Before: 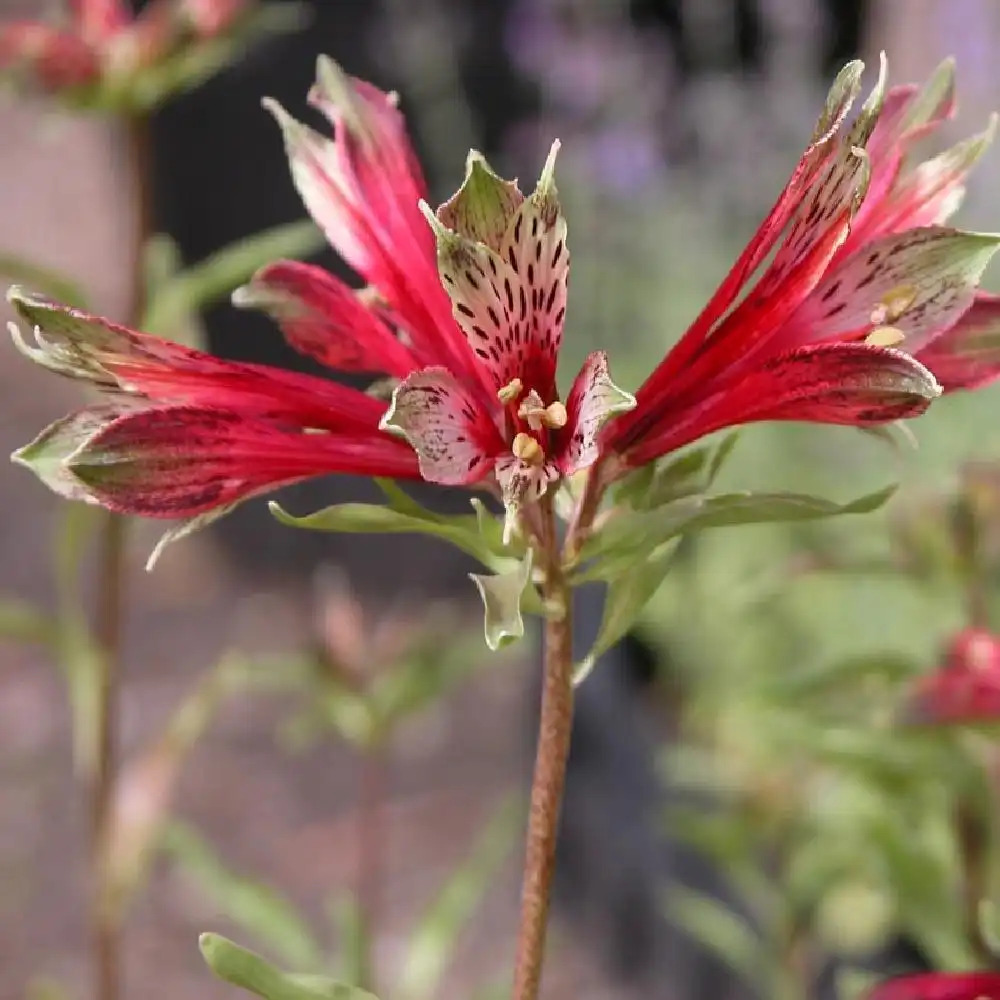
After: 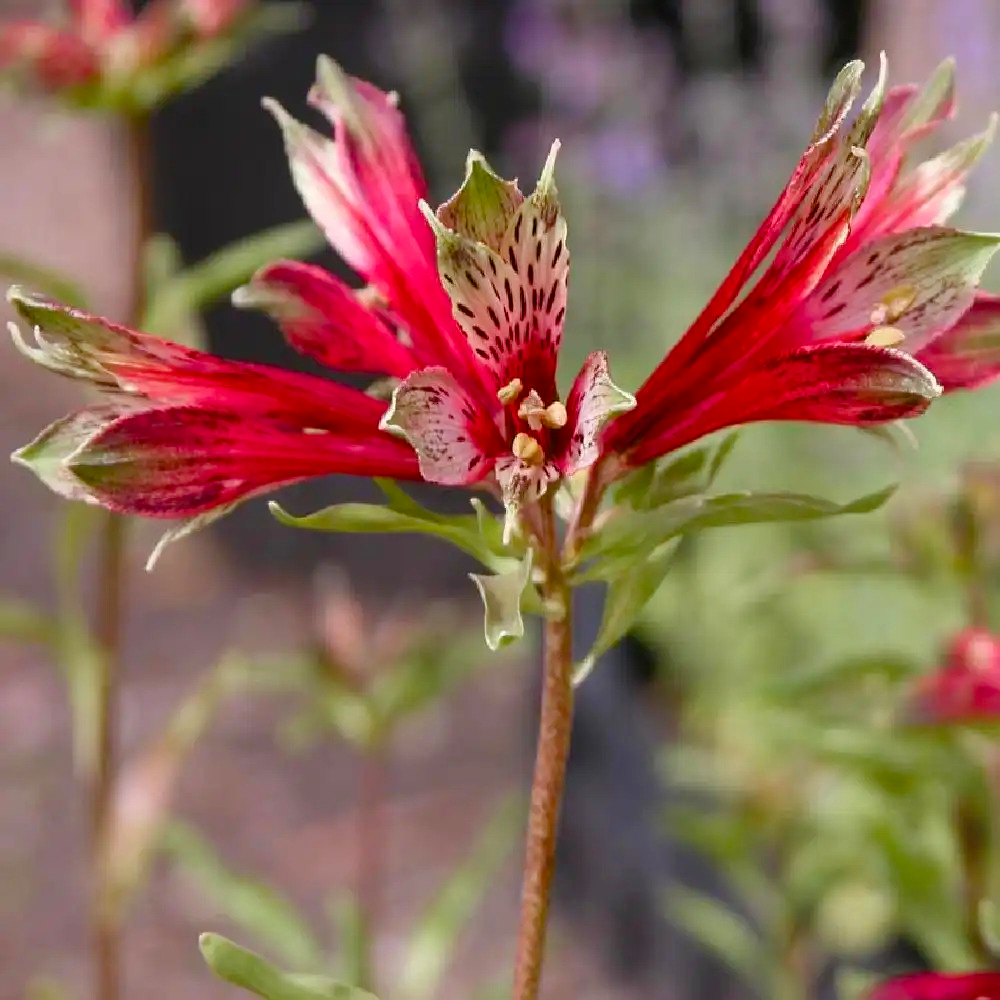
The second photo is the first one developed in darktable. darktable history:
color balance rgb: perceptual saturation grading › global saturation 20%, perceptual saturation grading › highlights -24.998%, perceptual saturation grading › shadows 24.604%, global vibrance 20%
